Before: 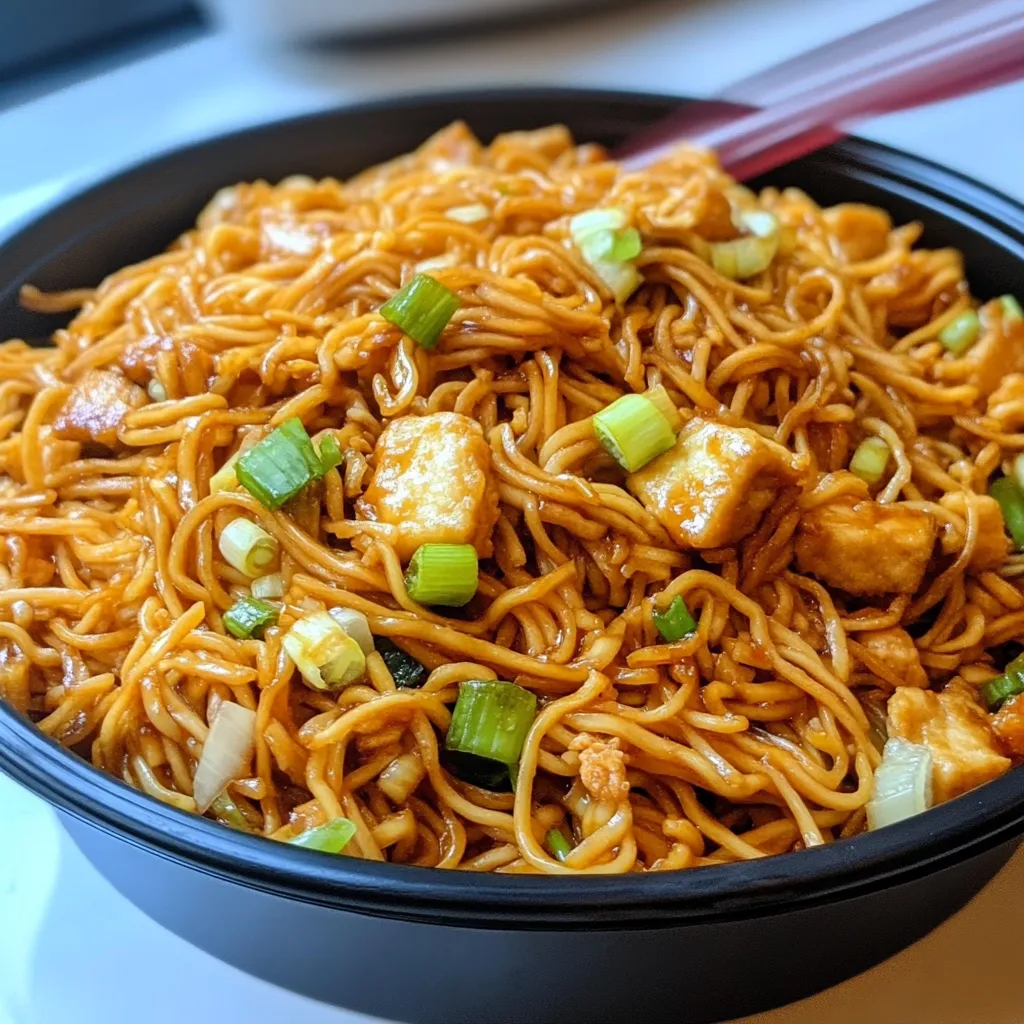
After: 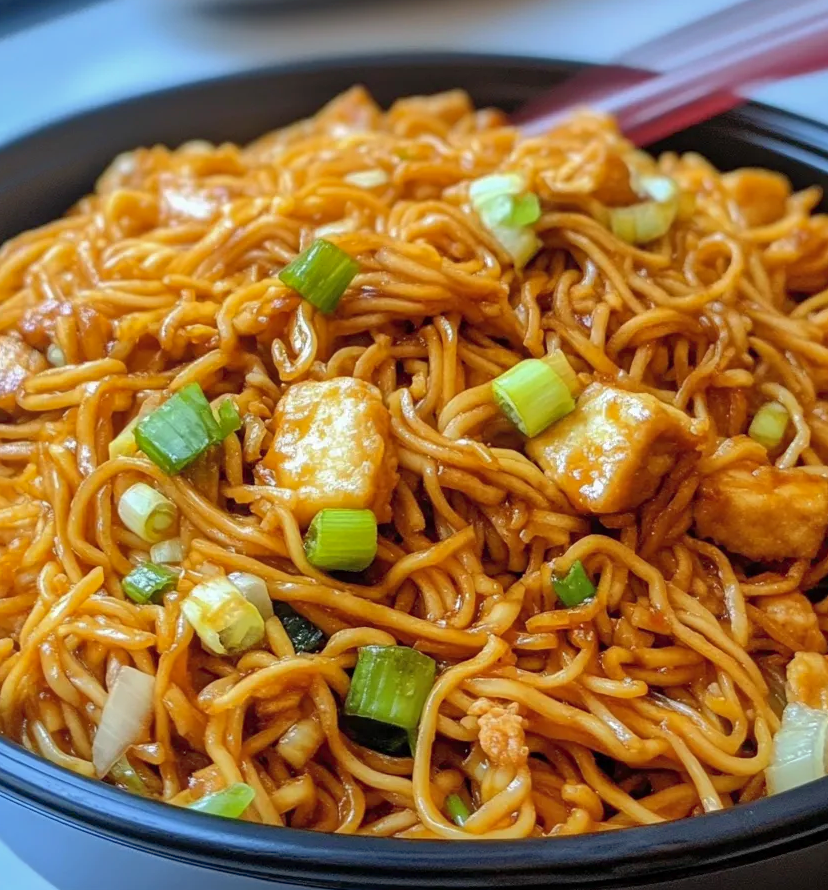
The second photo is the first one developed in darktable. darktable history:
crop: left 9.929%, top 3.475%, right 9.188%, bottom 9.529%
shadows and highlights: on, module defaults
